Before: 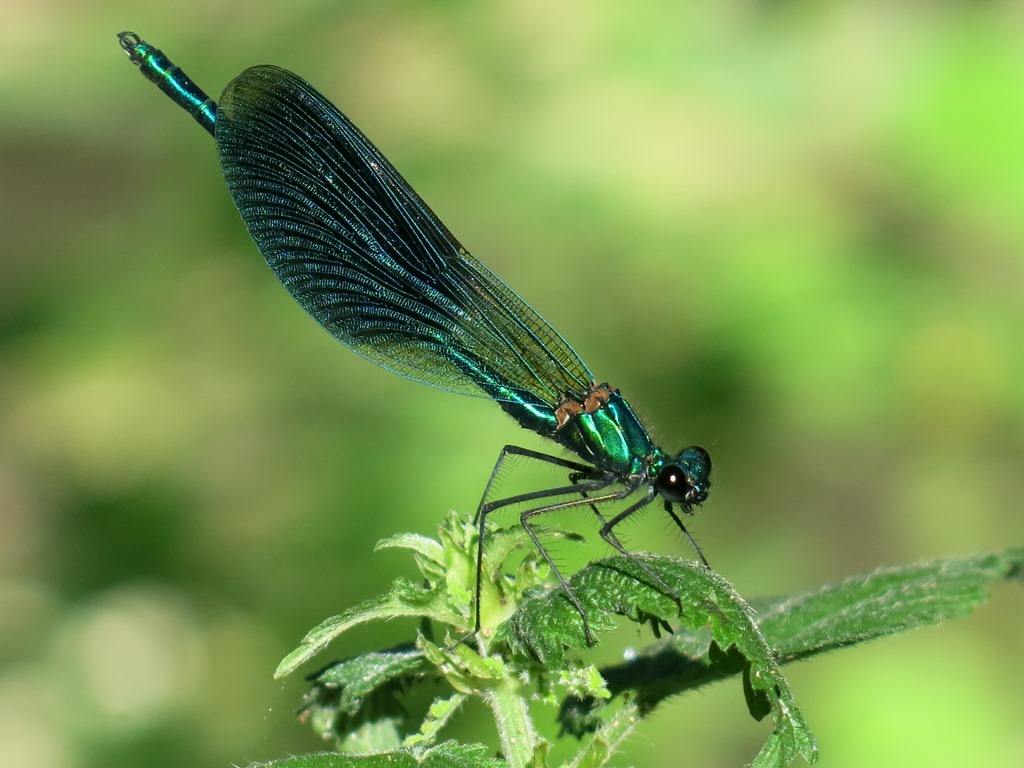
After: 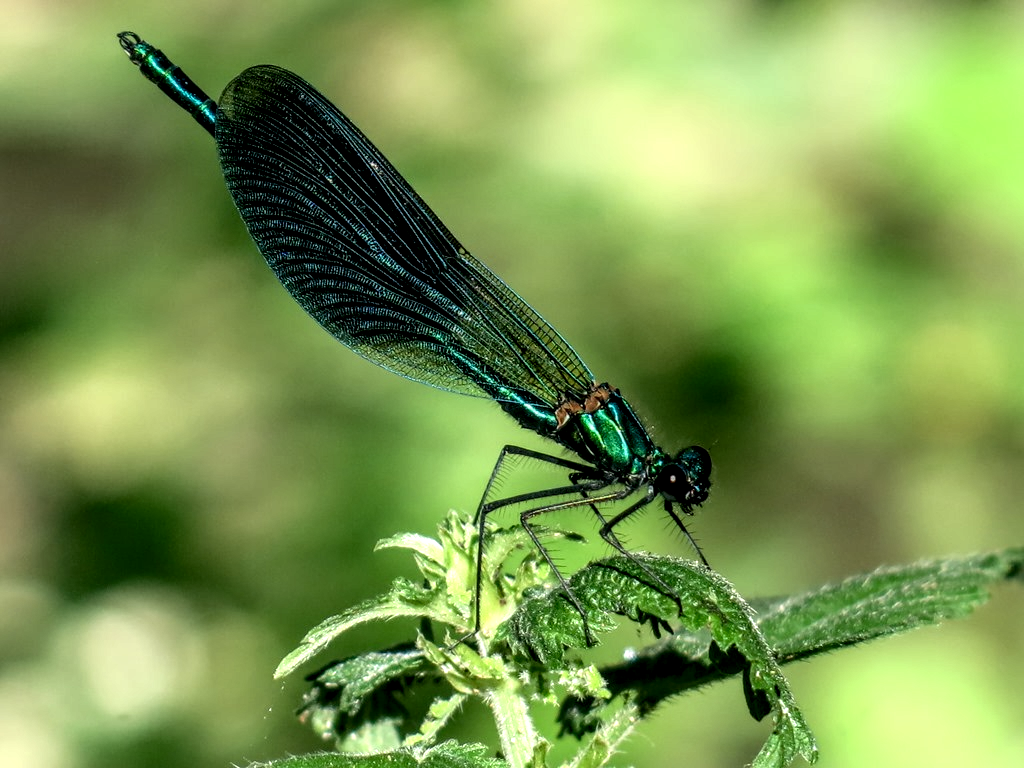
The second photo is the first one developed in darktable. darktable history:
local contrast: highlights 22%, detail 196%
